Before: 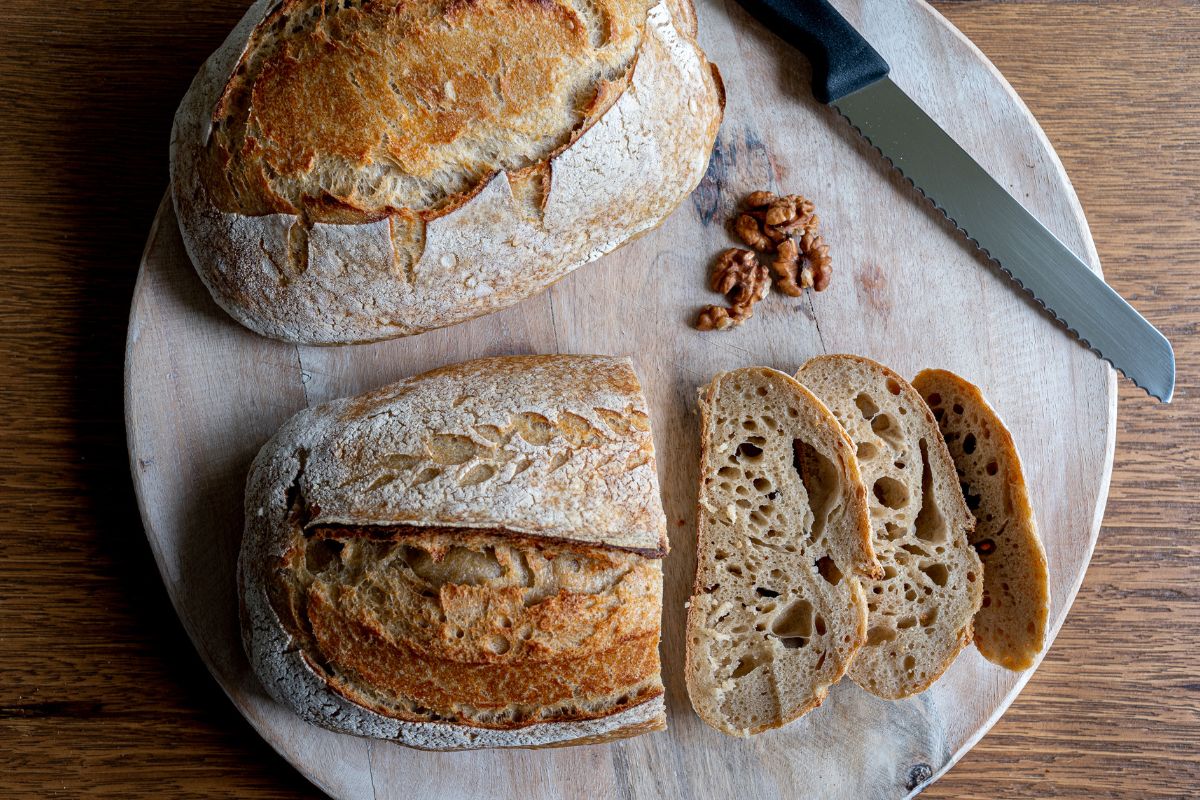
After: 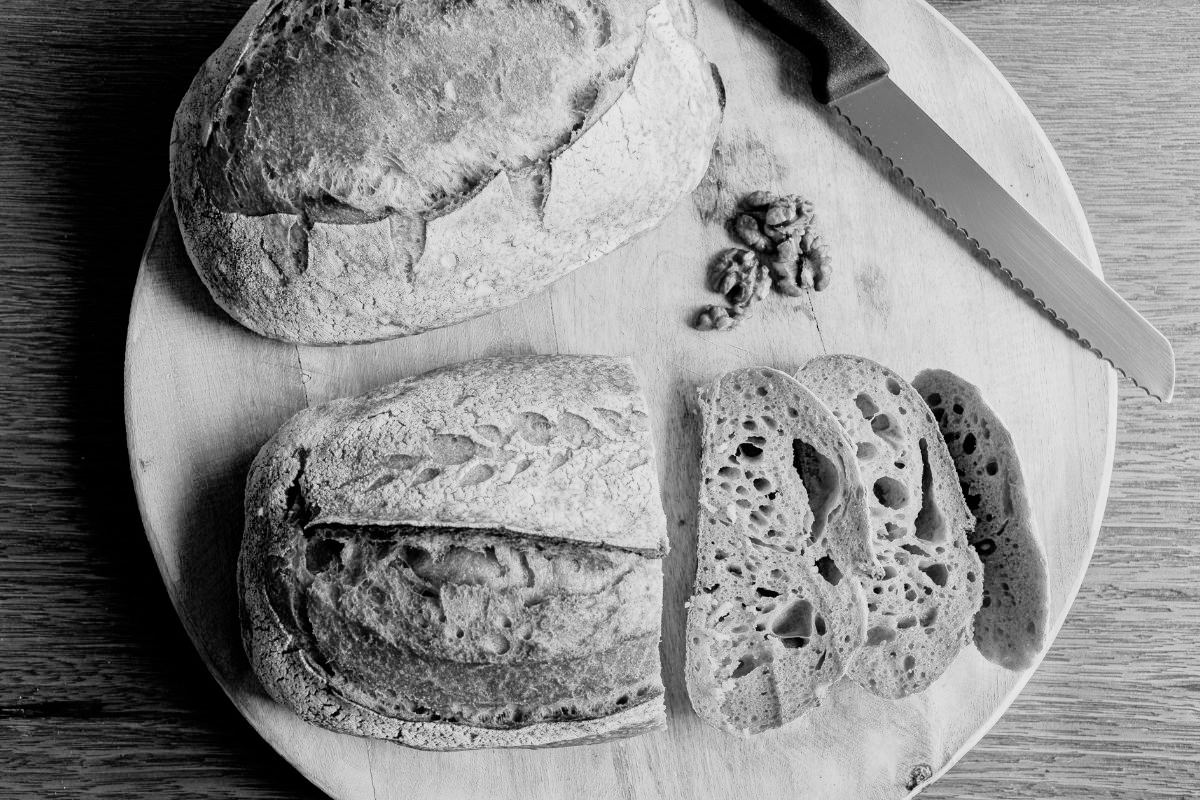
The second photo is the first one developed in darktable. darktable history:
filmic rgb: middle gray luminance 29.92%, black relative exposure -9.03 EV, white relative exposure 7 EV, target black luminance 0%, hardness 2.92, latitude 2.97%, contrast 0.959, highlights saturation mix 5.27%, shadows ↔ highlights balance 11.85%
exposure: black level correction -0.002, exposure 1.353 EV, compensate highlight preservation false
color calibration: output gray [0.18, 0.41, 0.41, 0], illuminant same as pipeline (D50), adaptation XYZ, x 0.345, y 0.357, temperature 5018.72 K
